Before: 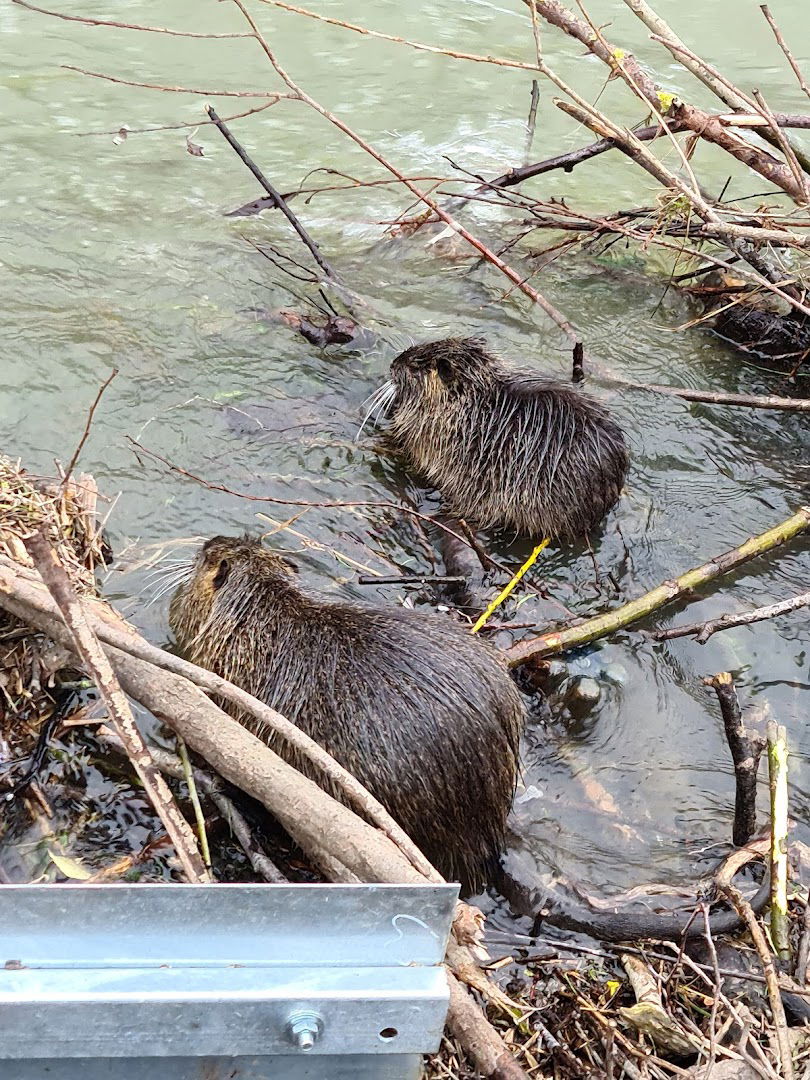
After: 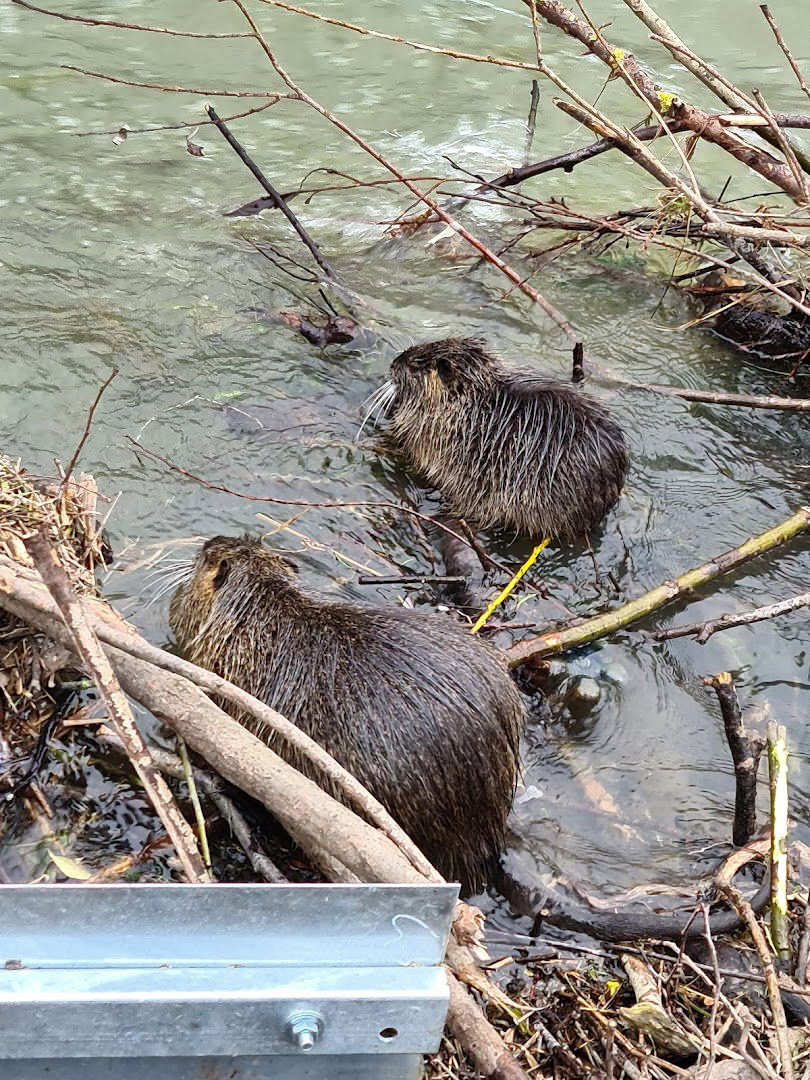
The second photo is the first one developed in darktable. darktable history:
shadows and highlights: radius 106.75, shadows 23.28, highlights -58.89, low approximation 0.01, soften with gaussian
